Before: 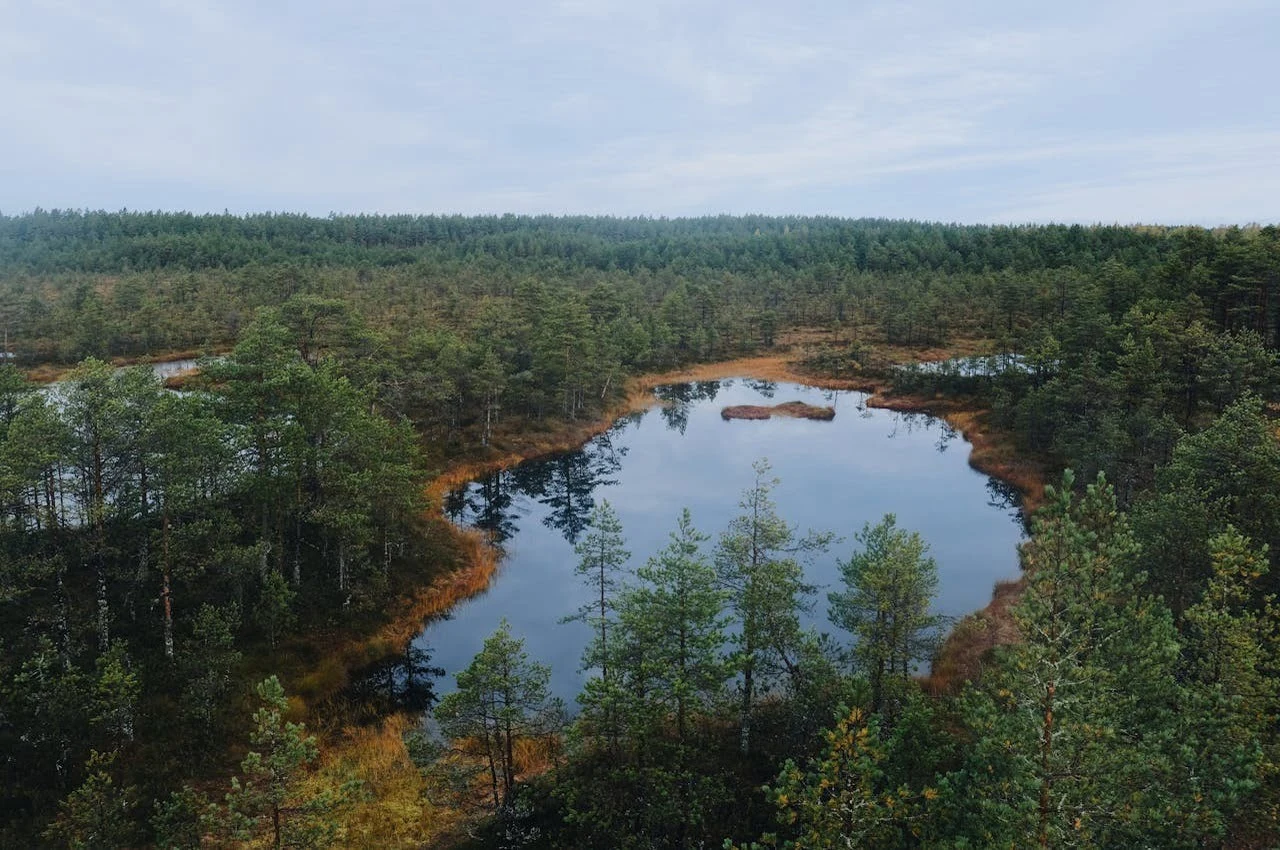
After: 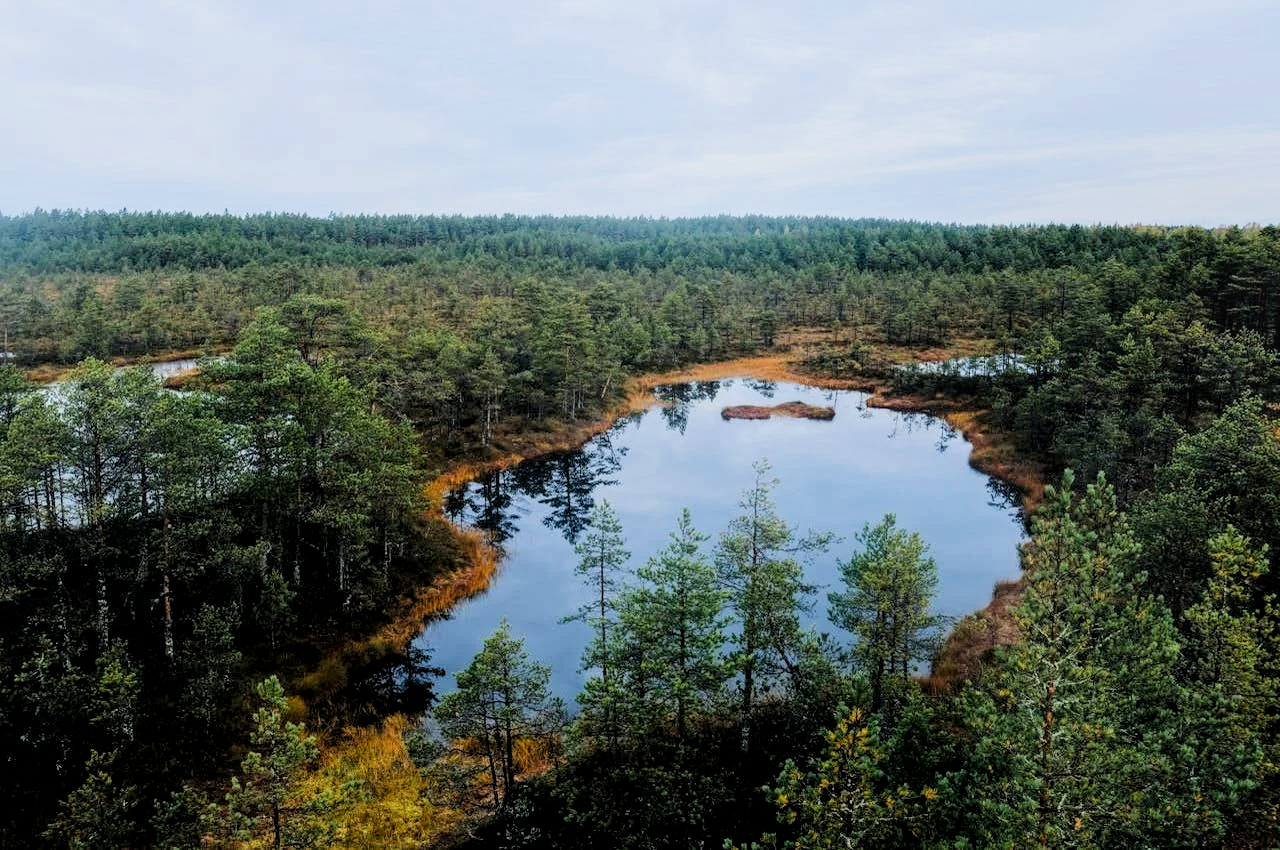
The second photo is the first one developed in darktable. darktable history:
local contrast: on, module defaults
color balance rgb: perceptual saturation grading › global saturation 20%, global vibrance 20%
exposure: black level correction 0, exposure 0.5 EV, compensate highlight preservation false
filmic rgb: black relative exposure -5 EV, white relative exposure 3.5 EV, hardness 3.19, contrast 1.2, highlights saturation mix -30%
